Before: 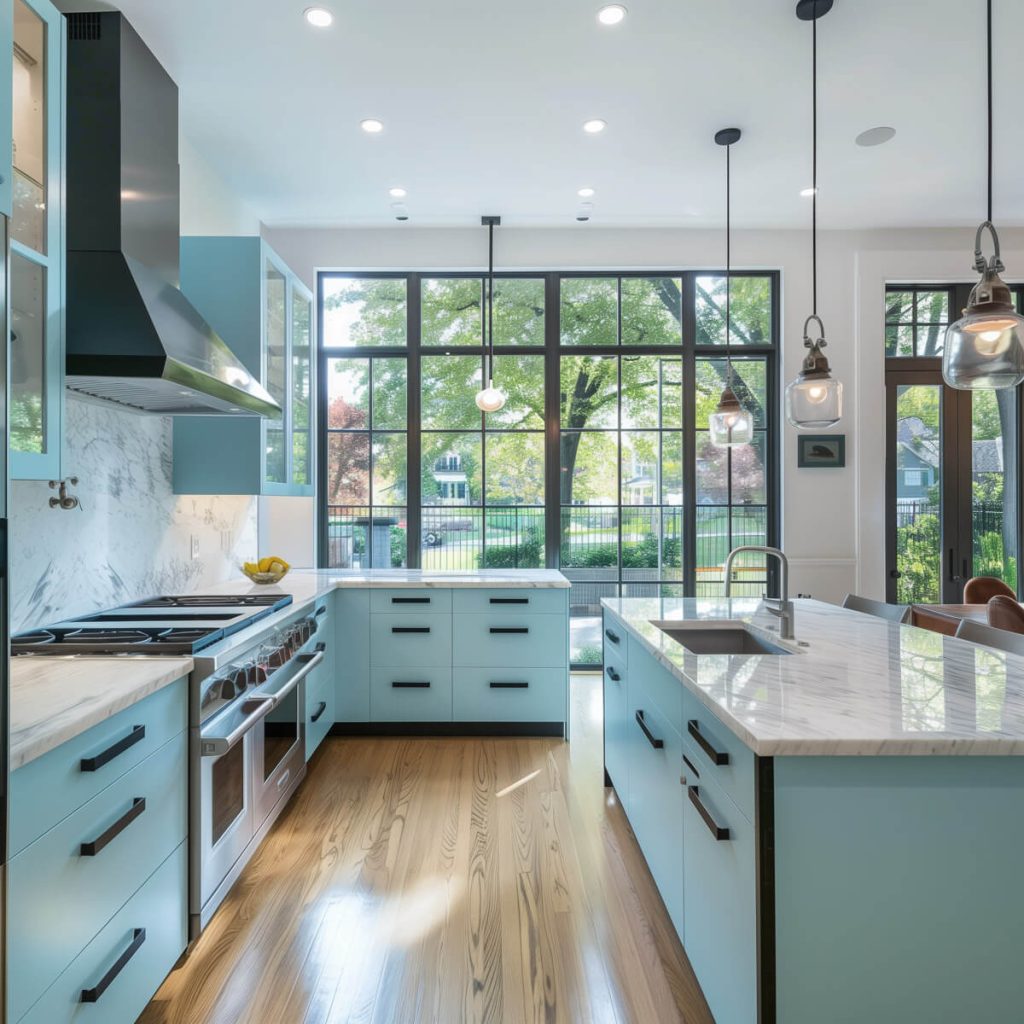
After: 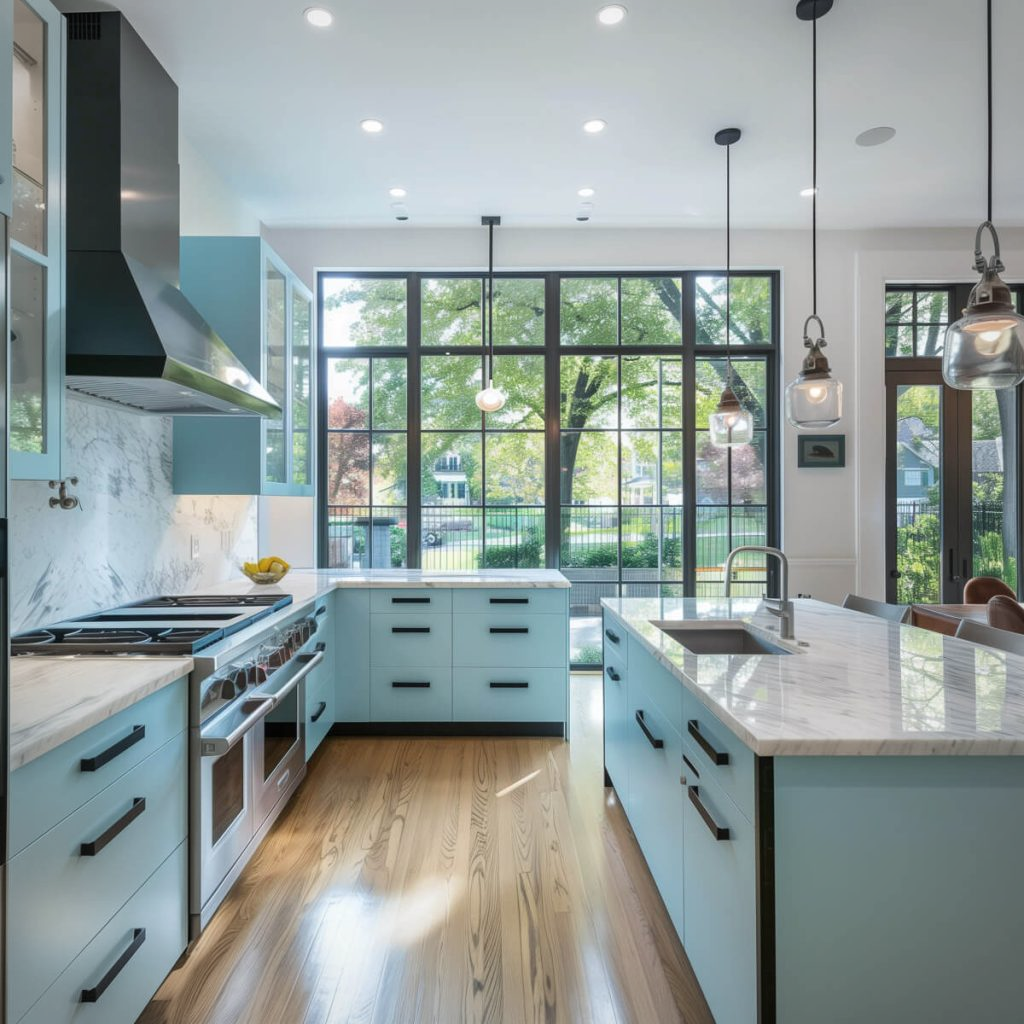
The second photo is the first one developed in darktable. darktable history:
vignetting: brightness -0.278, automatic ratio true
